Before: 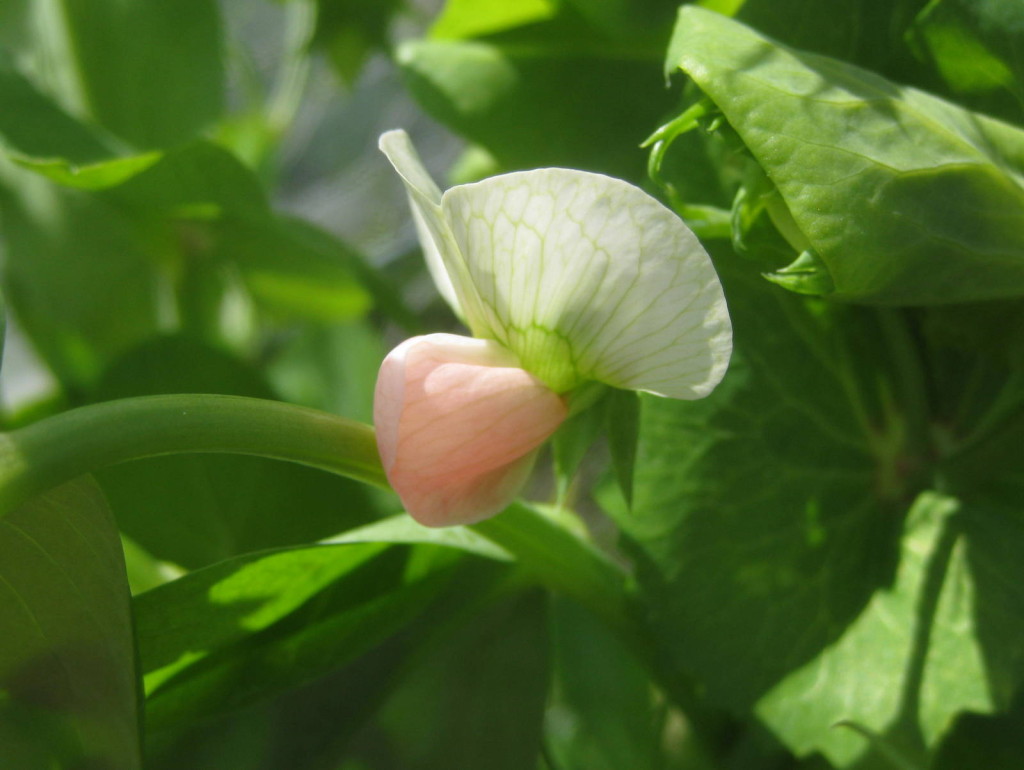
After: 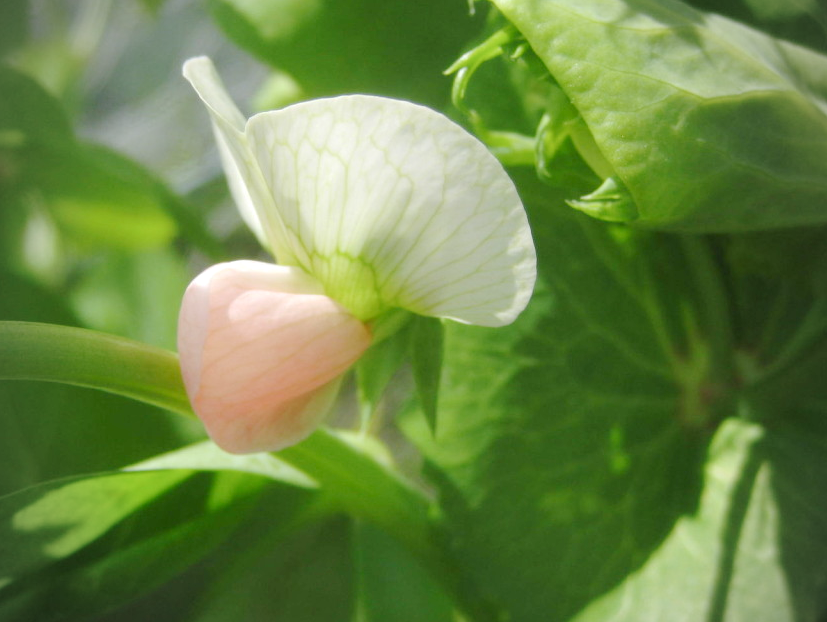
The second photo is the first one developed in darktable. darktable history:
crop: left 19.159%, top 9.58%, bottom 9.58%
exposure: exposure 0.131 EV, compensate highlight preservation false
vignetting: unbound false
base curve: curves: ch0 [(0, 0) (0.158, 0.273) (0.879, 0.895) (1, 1)], preserve colors none
